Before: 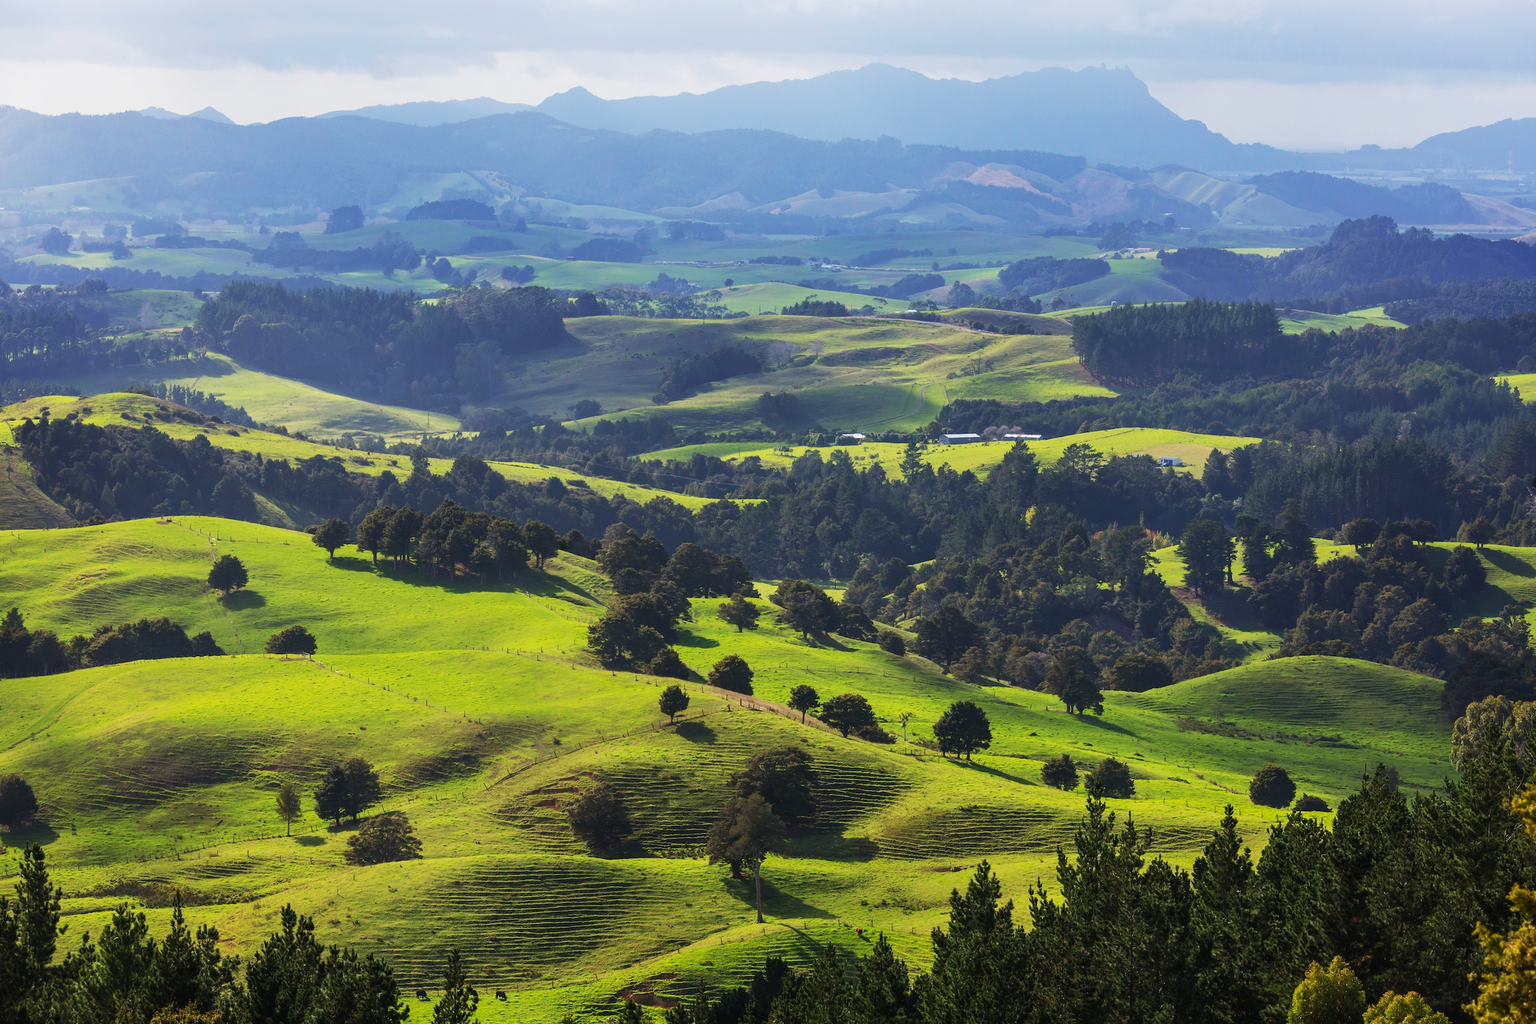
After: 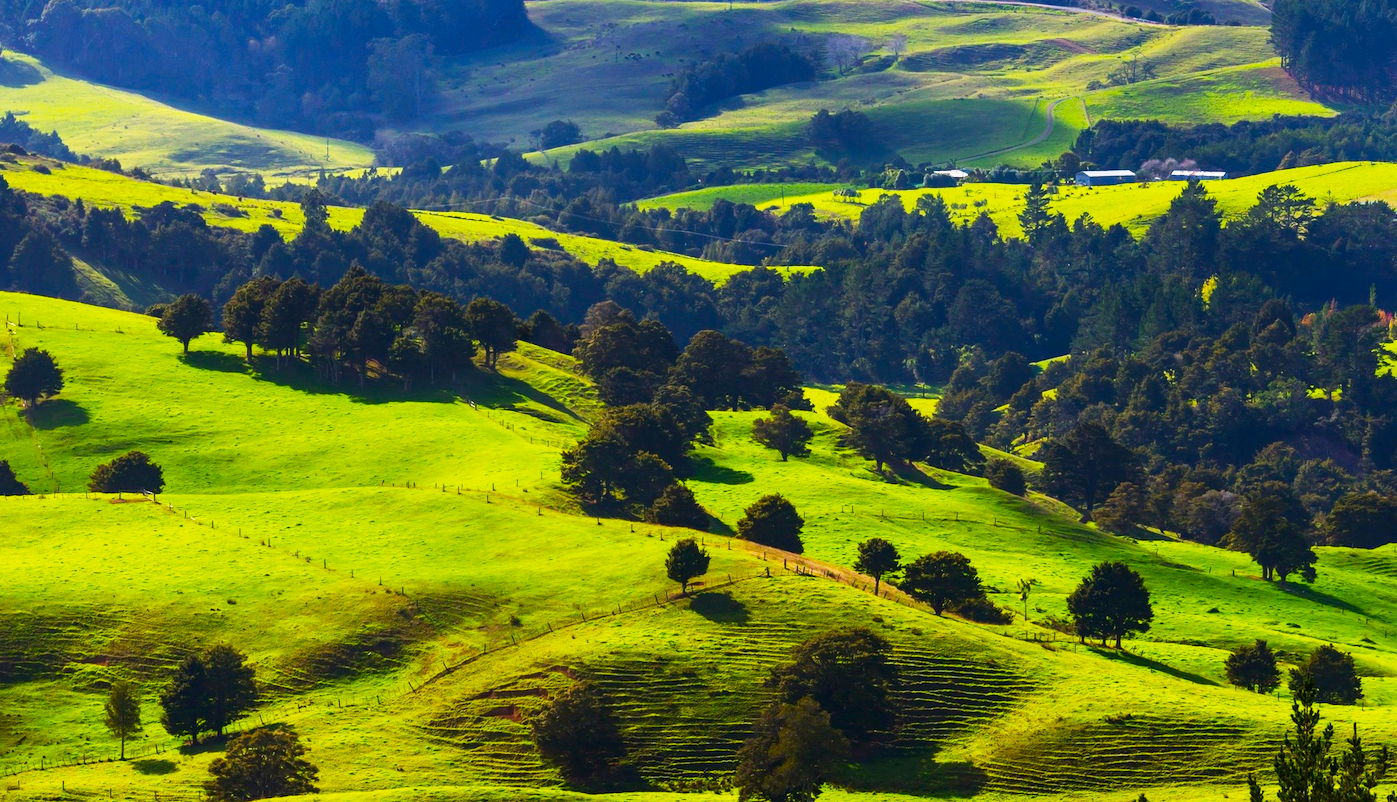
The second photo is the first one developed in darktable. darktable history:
crop: left 13.36%, top 31.037%, right 24.523%, bottom 15.486%
color correction: highlights b* -0.004
color balance rgb: linear chroma grading › global chroma 9.138%, perceptual saturation grading › global saturation 31.26%
contrast brightness saturation: contrast 0.07, brightness -0.154, saturation 0.112
exposure: exposure 0.014 EV, compensate highlight preservation false
base curve: curves: ch0 [(0, 0) (0.579, 0.807) (1, 1)], preserve colors none
